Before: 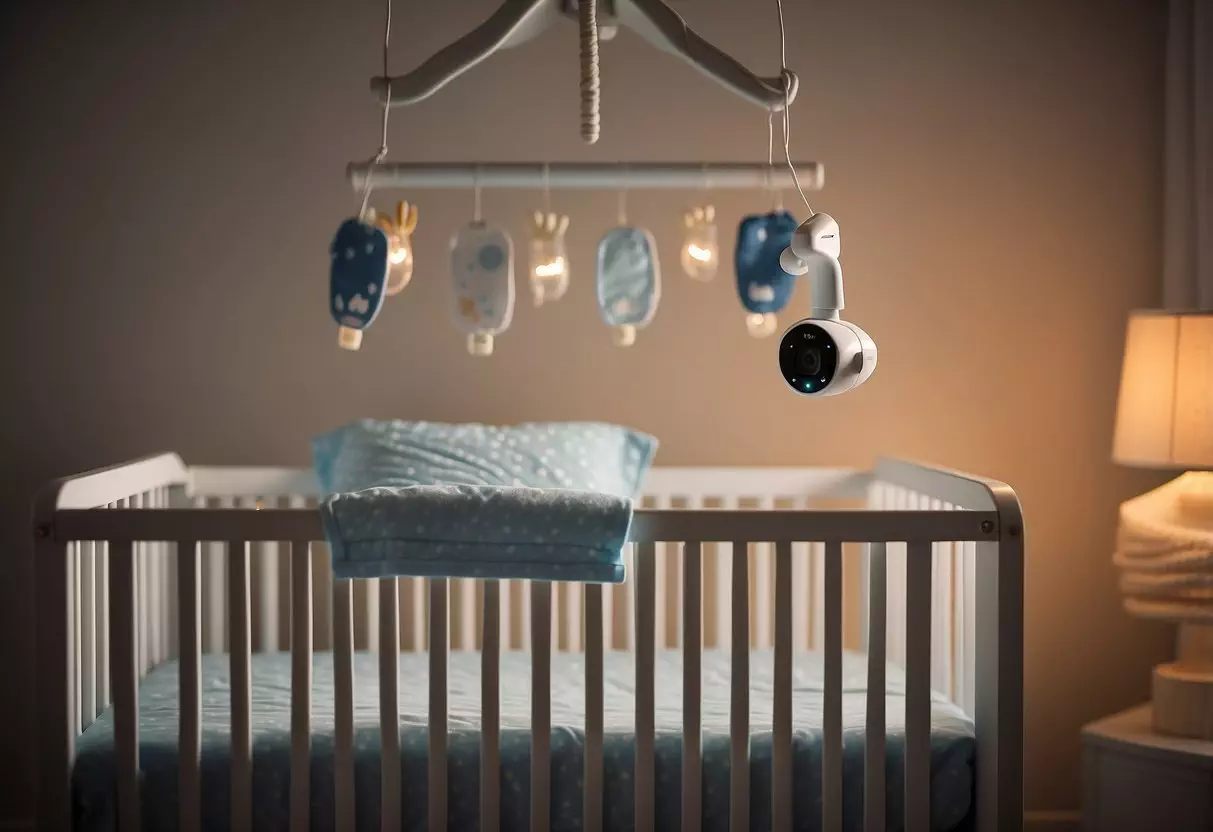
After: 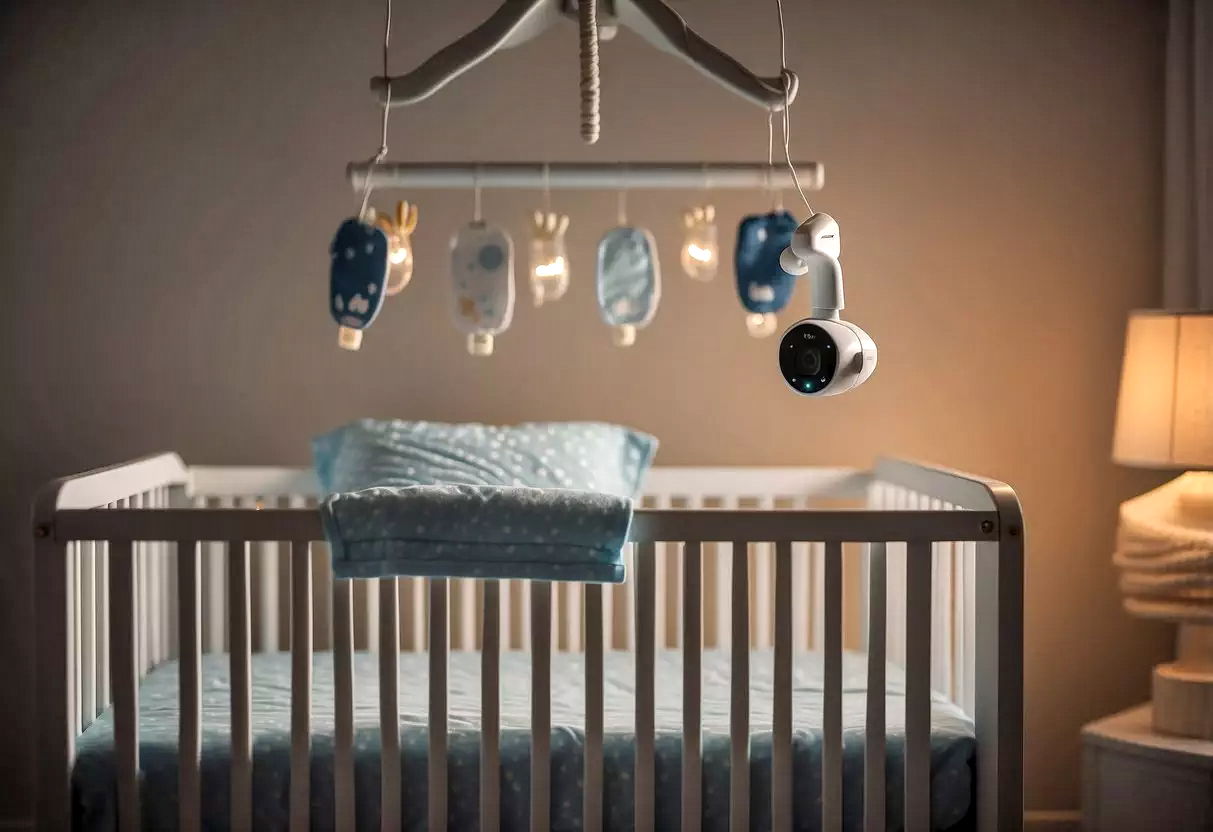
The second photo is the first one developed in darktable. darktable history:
local contrast: highlights 35%, detail 135%
shadows and highlights: soften with gaussian
